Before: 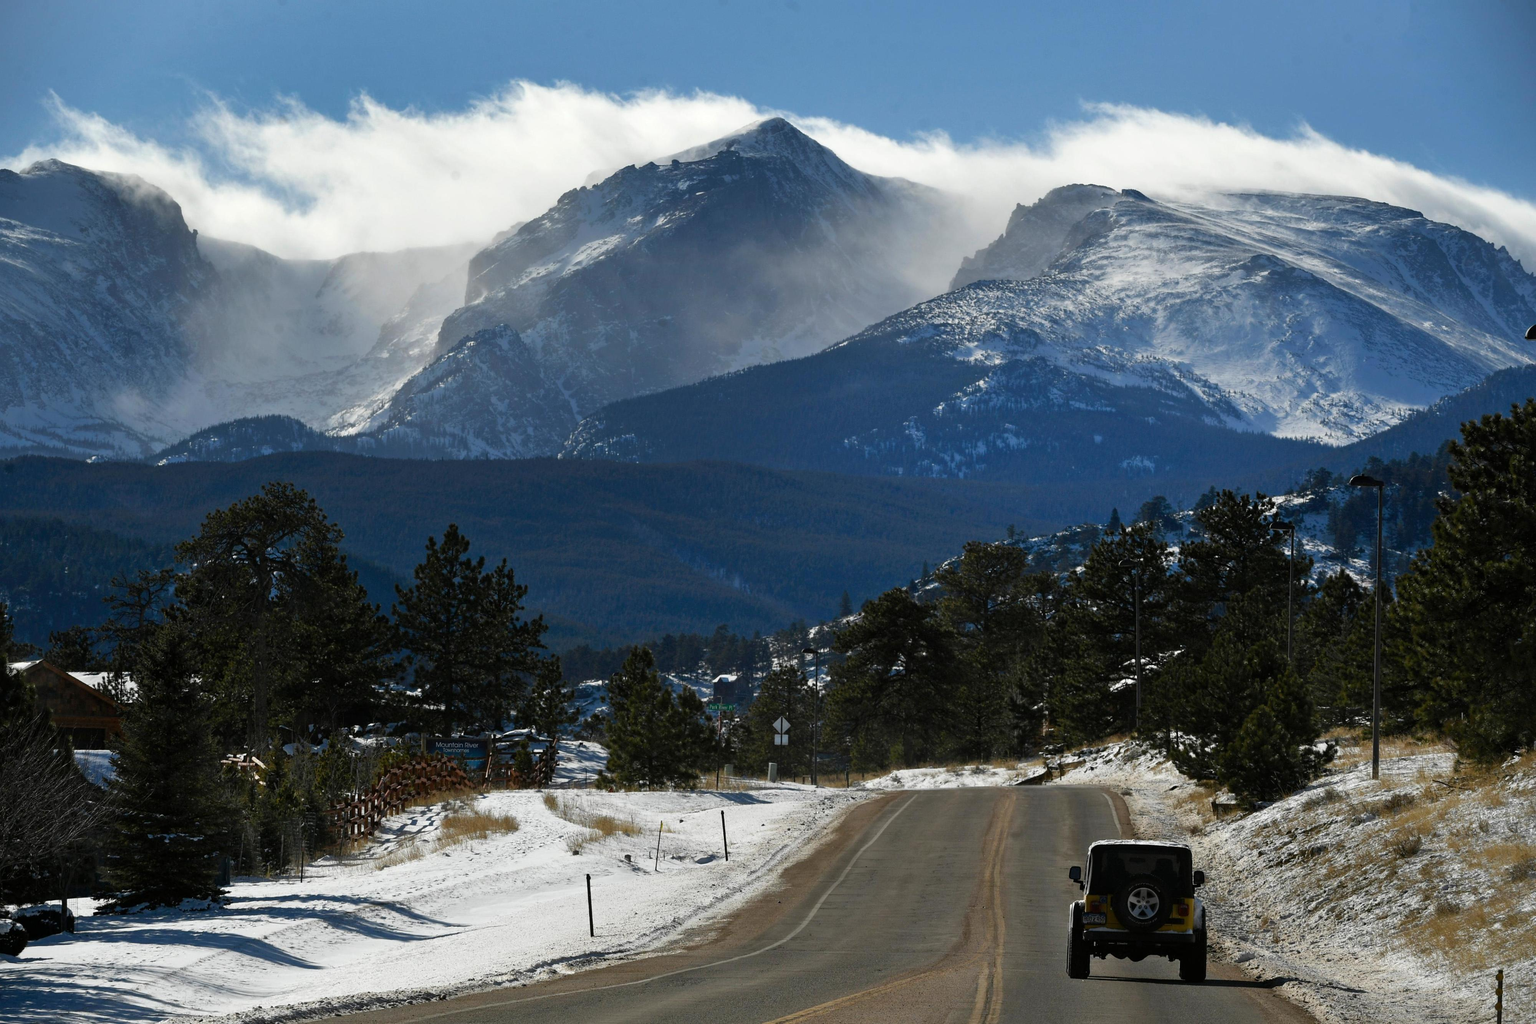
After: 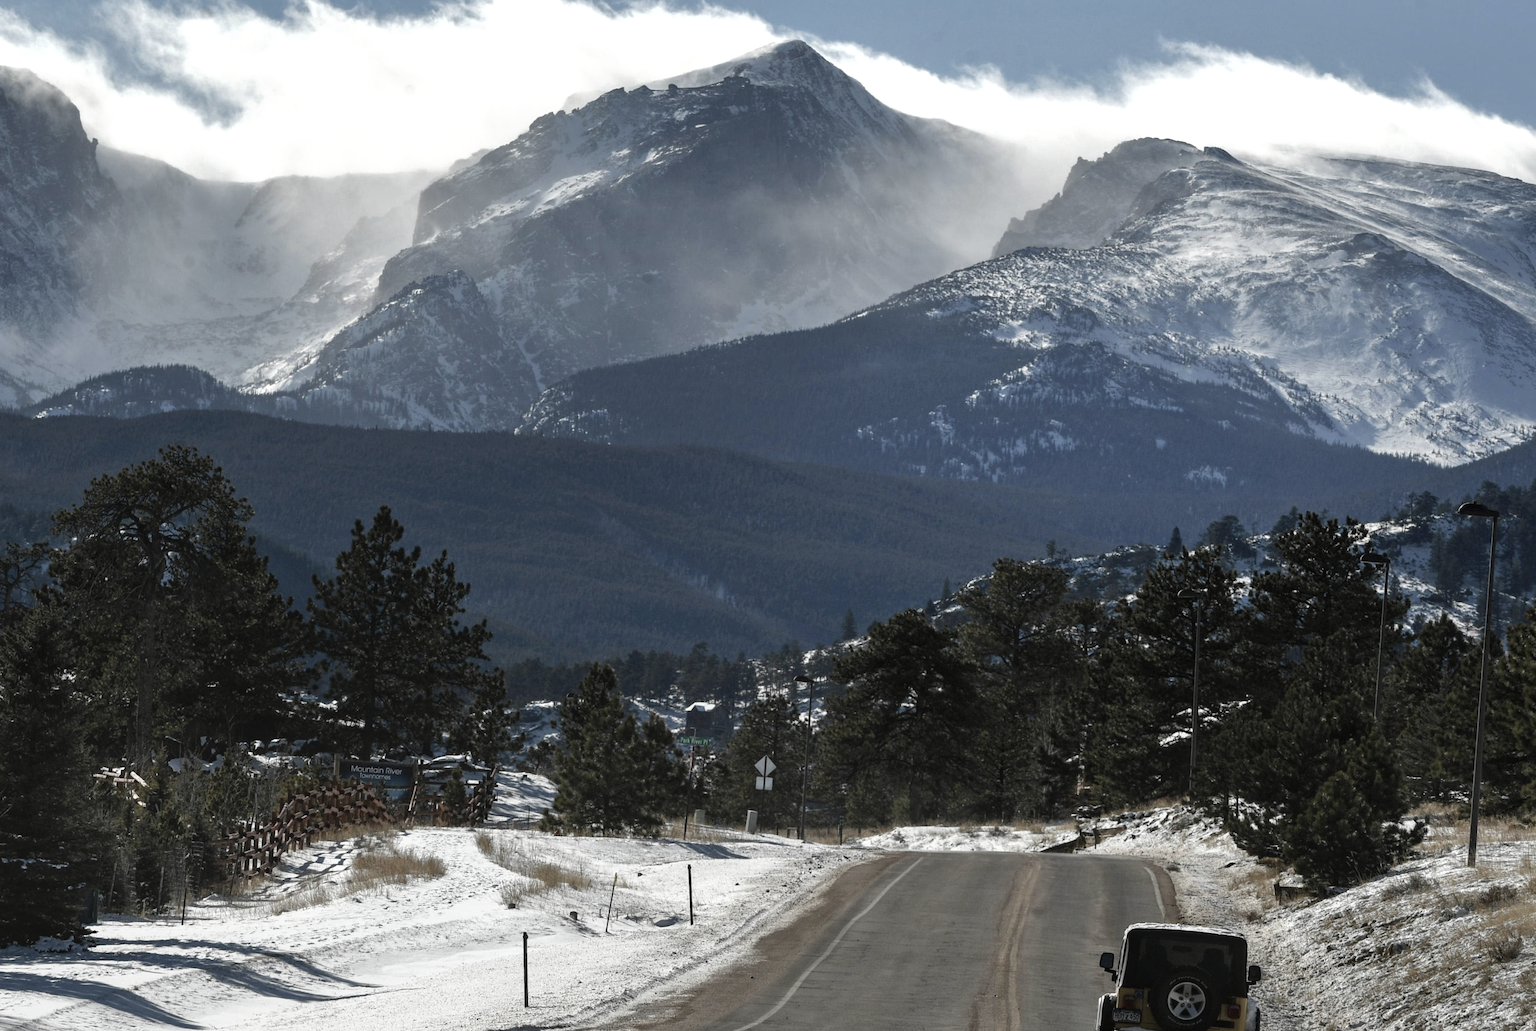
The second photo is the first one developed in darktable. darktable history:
shadows and highlights: shadows -20.2, white point adjustment -2.07, highlights -35.05
color zones: curves: ch0 [(0, 0.6) (0.129, 0.508) (0.193, 0.483) (0.429, 0.5) (0.571, 0.5) (0.714, 0.5) (0.857, 0.5) (1, 0.6)]; ch1 [(0, 0.481) (0.112, 0.245) (0.213, 0.223) (0.429, 0.233) (0.571, 0.231) (0.683, 0.242) (0.857, 0.296) (1, 0.481)]
exposure: black level correction 0, exposure 0.499 EV, compensate highlight preservation false
crop and rotate: angle -2.91°, left 5.441%, top 5.215%, right 4.65%, bottom 4.256%
local contrast: detail 109%
